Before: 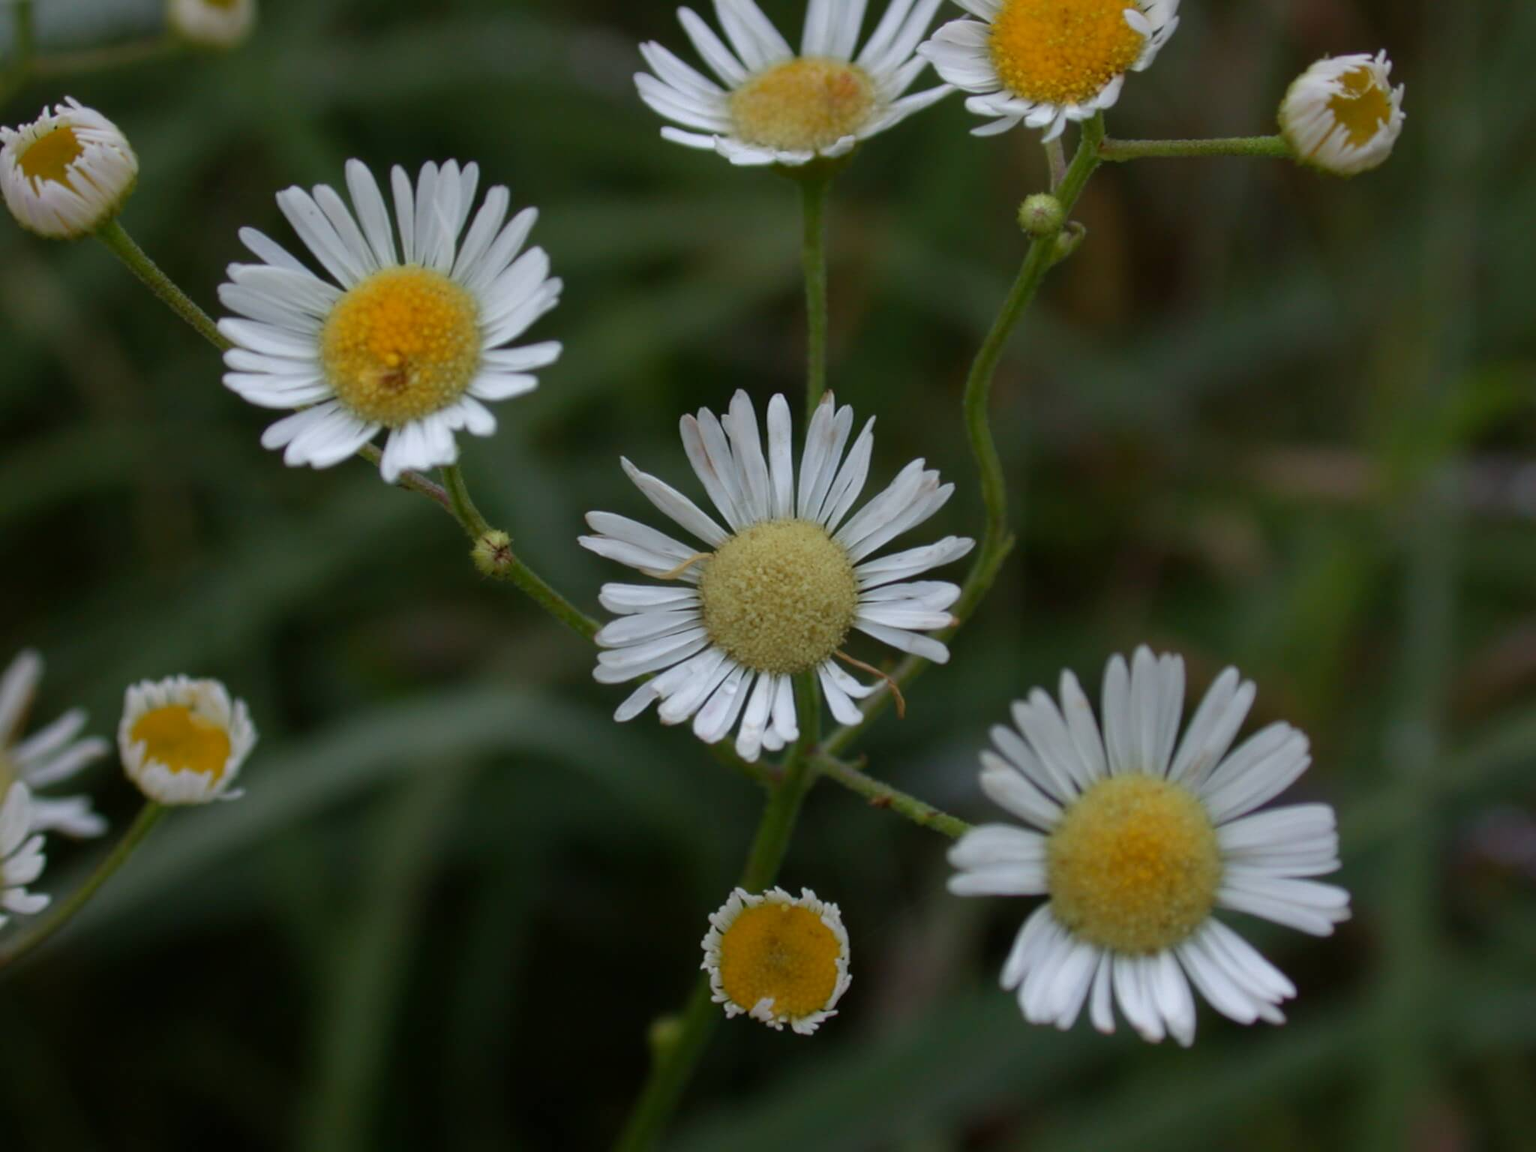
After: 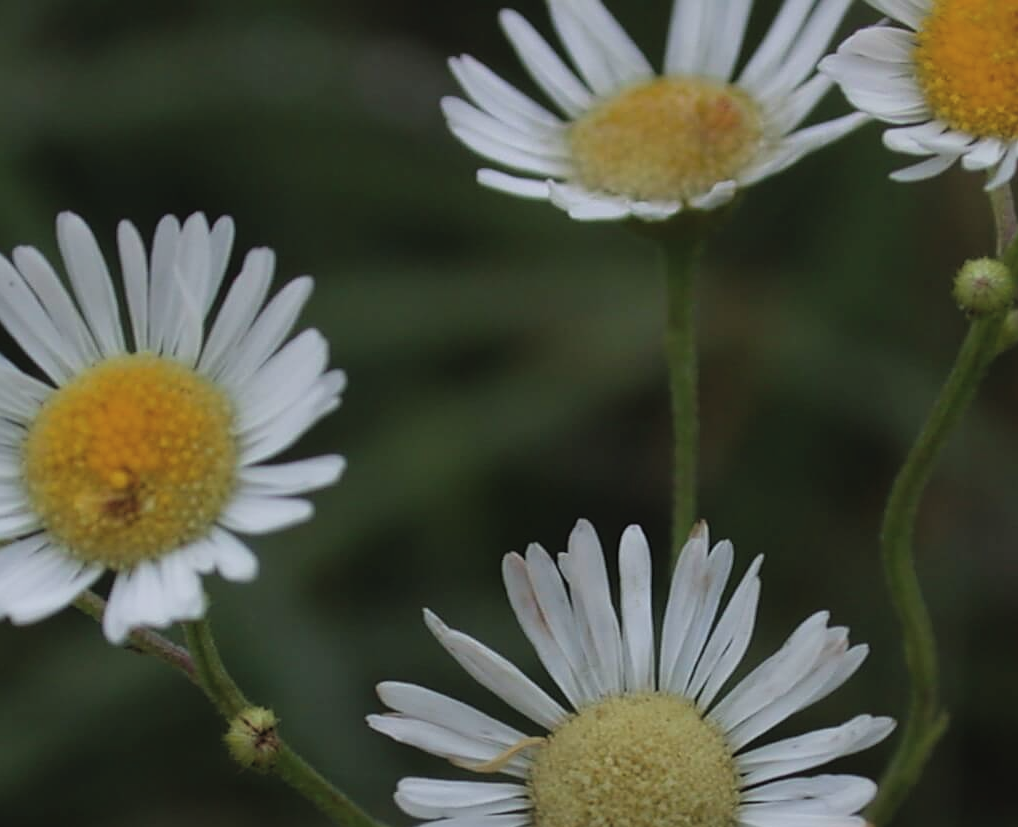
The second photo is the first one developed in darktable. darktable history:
sharpen: amount 0.496
crop: left 19.75%, right 30.506%, bottom 46.116%
exposure: black level correction -0.014, exposure -0.193 EV, compensate highlight preservation false
filmic rgb: middle gray luminance 9.35%, black relative exposure -10.58 EV, white relative exposure 3.44 EV, threshold 5.95 EV, target black luminance 0%, hardness 5.96, latitude 59.65%, contrast 1.088, highlights saturation mix 4.33%, shadows ↔ highlights balance 29.48%, enable highlight reconstruction true
